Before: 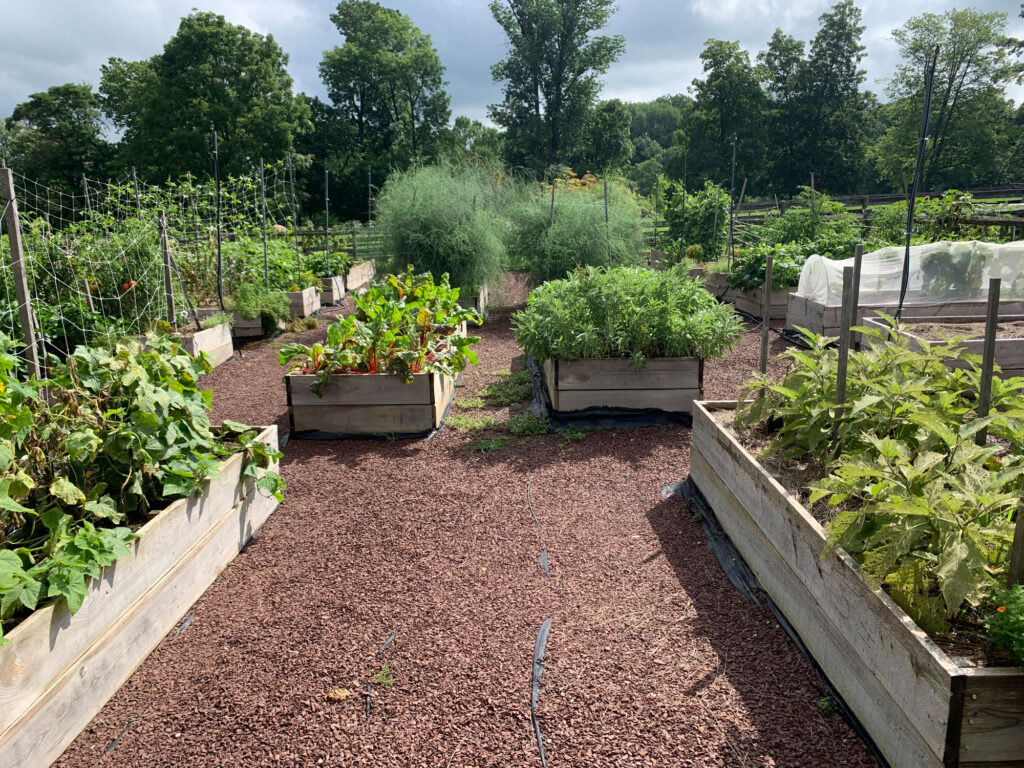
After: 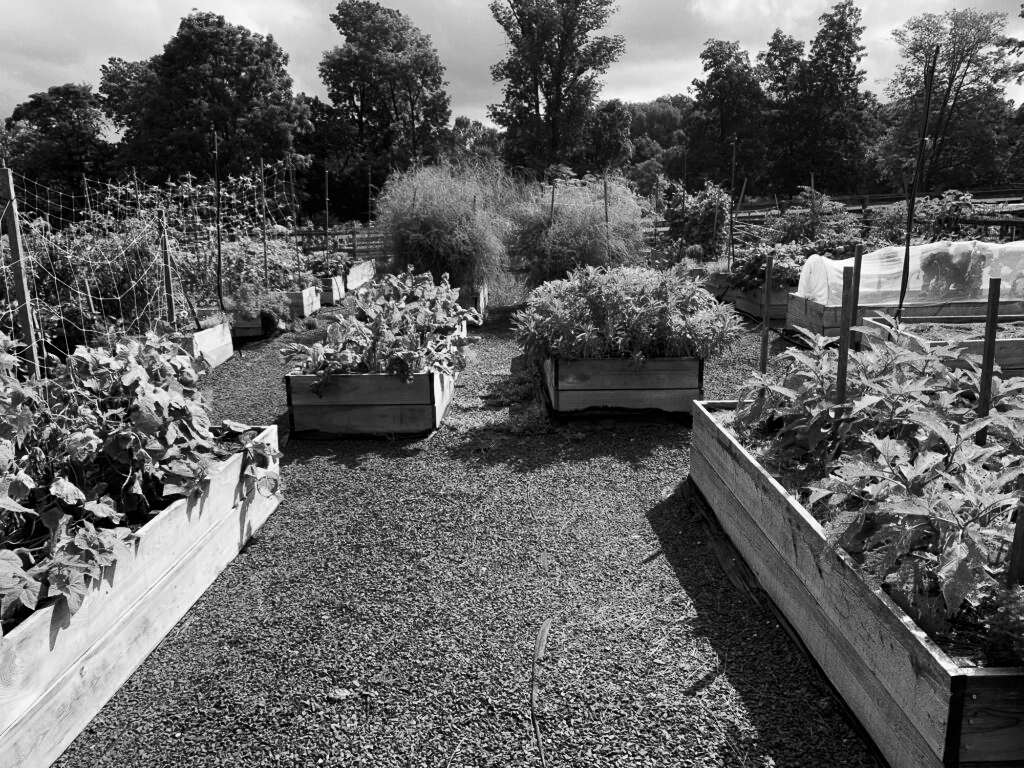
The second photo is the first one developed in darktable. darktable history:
monochrome: on, module defaults
contrast brightness saturation: contrast 0.19, brightness -0.11, saturation 0.21
